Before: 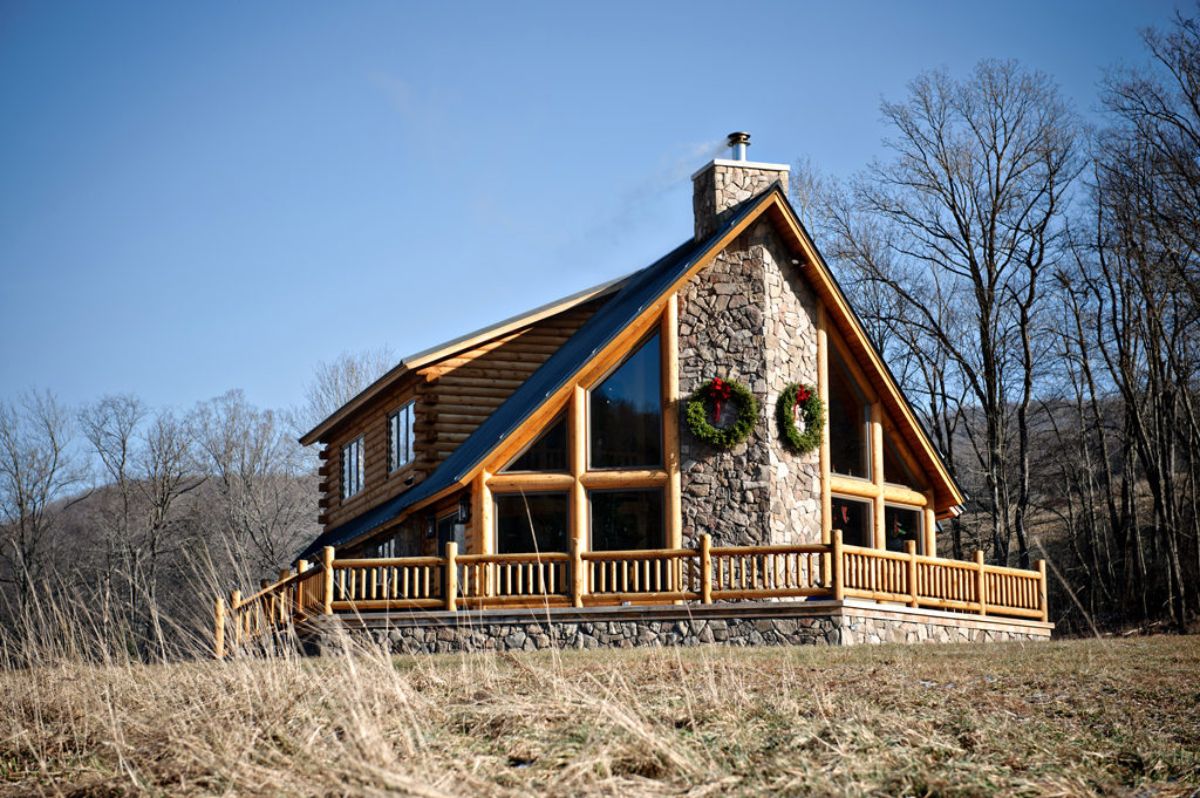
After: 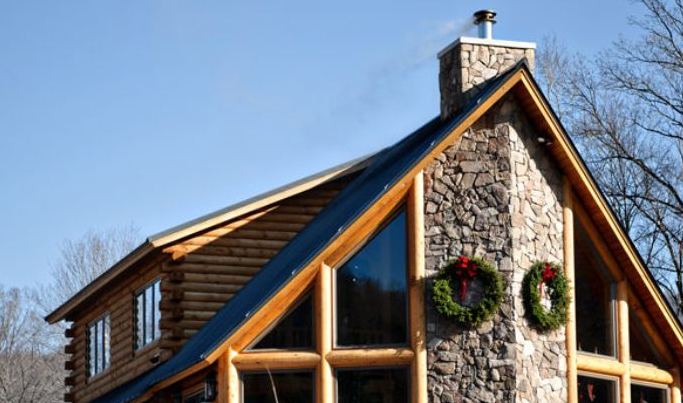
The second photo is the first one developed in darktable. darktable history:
crop: left 21.21%, top 15.302%, right 21.808%, bottom 34.127%
